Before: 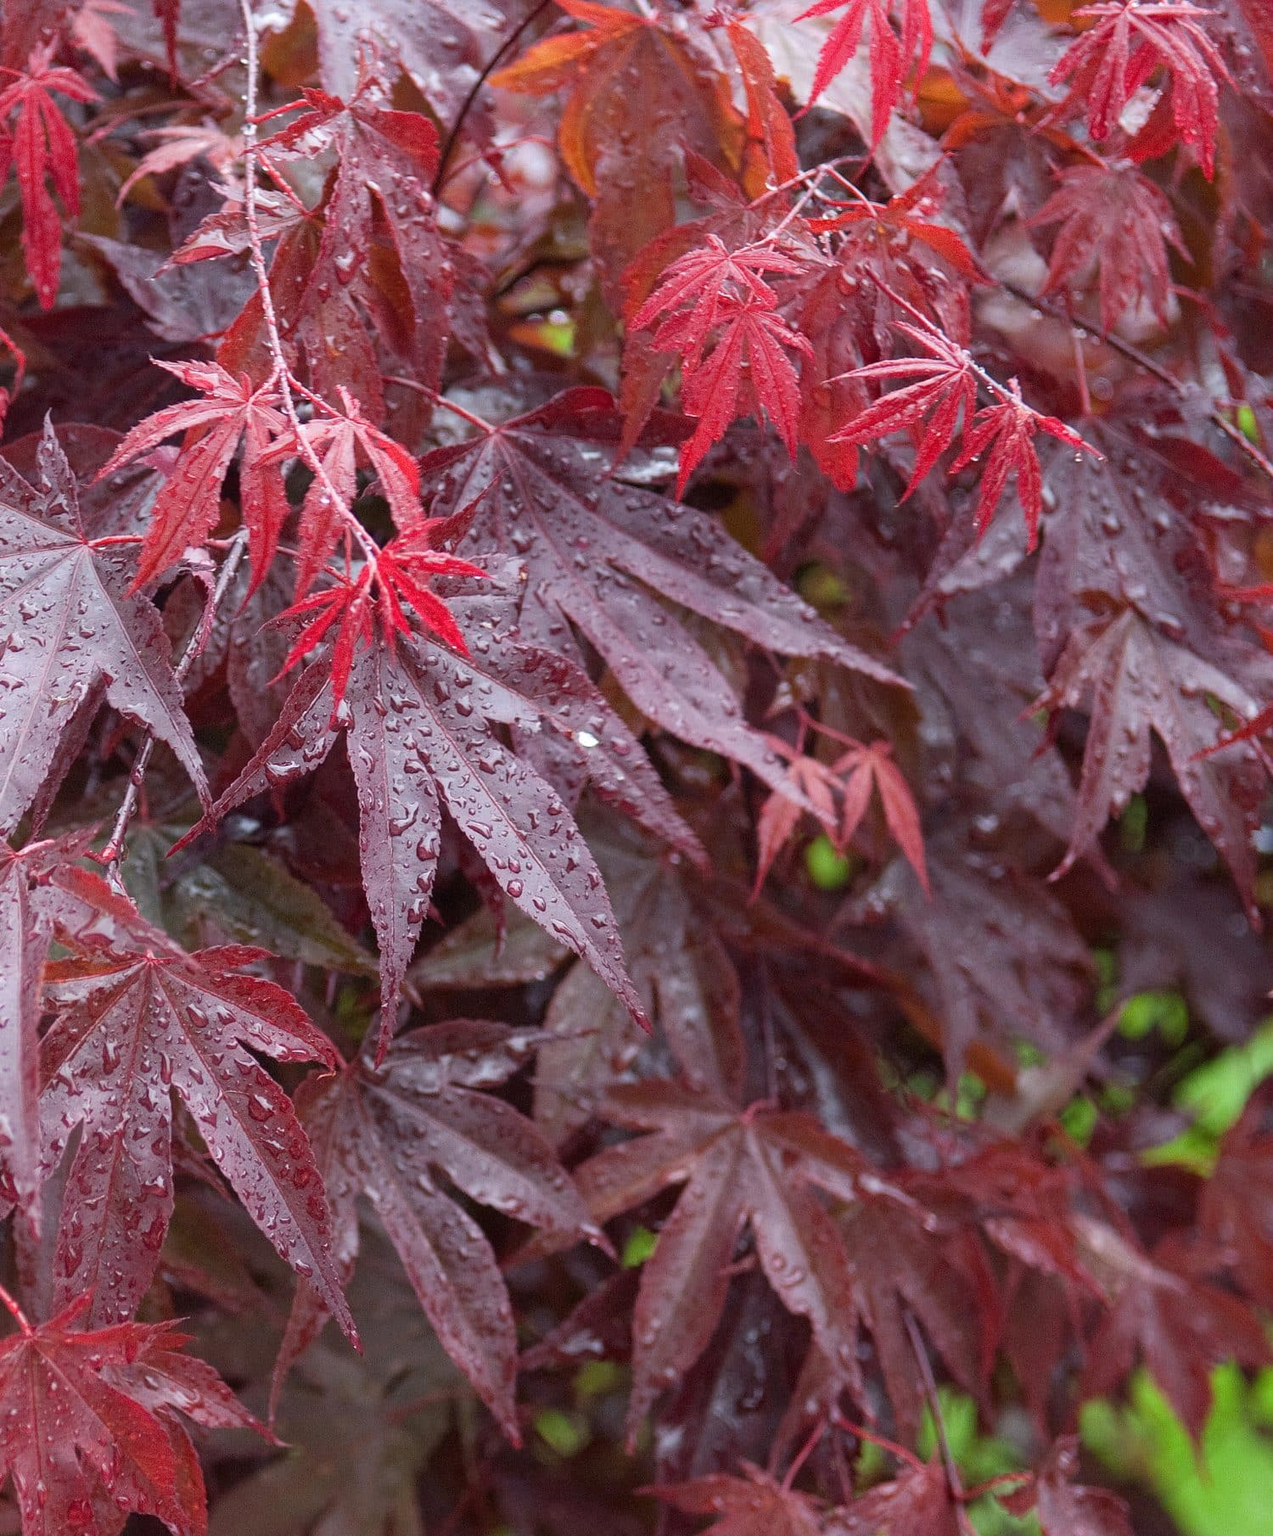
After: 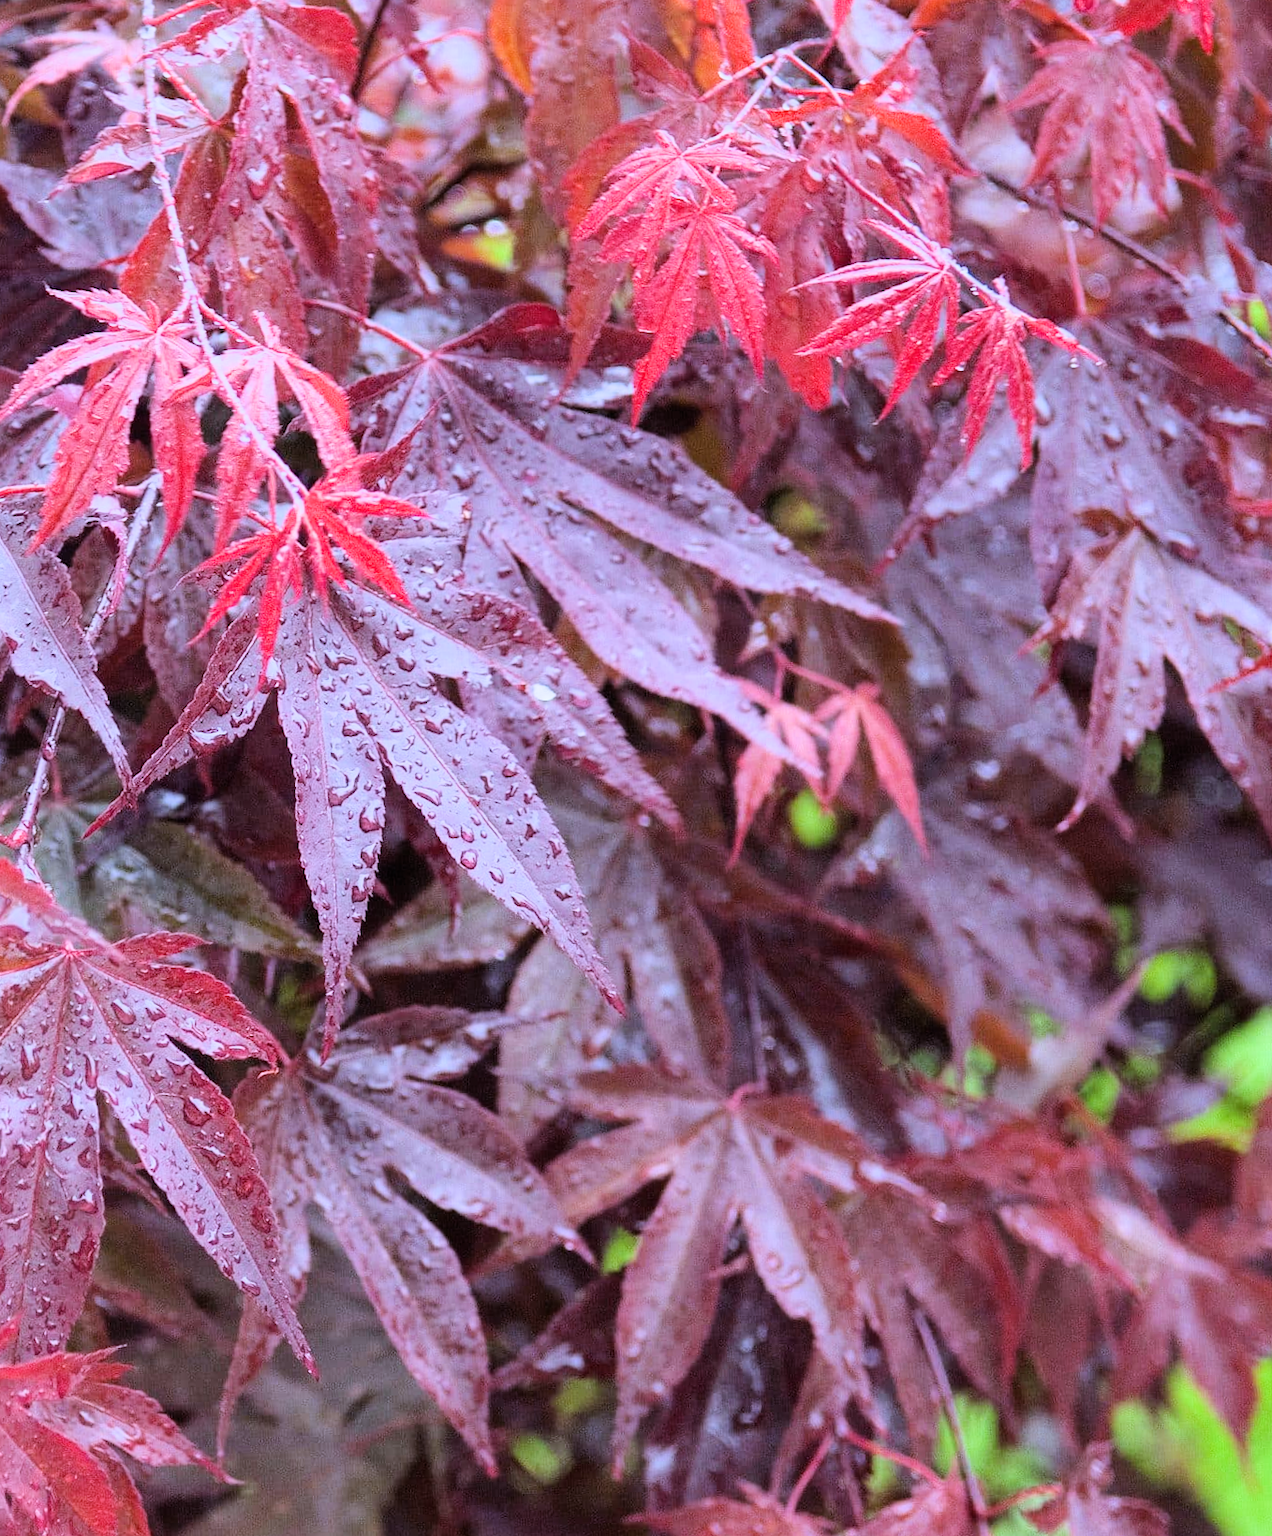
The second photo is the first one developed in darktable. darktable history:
exposure: black level correction 0, exposure 1.015 EV, compensate exposure bias true, compensate highlight preservation false
crop and rotate: angle 1.96°, left 5.673%, top 5.673%
tone equalizer: -8 EV -0.417 EV, -7 EV -0.389 EV, -6 EV -0.333 EV, -5 EV -0.222 EV, -3 EV 0.222 EV, -2 EV 0.333 EV, -1 EV 0.389 EV, +0 EV 0.417 EV, edges refinement/feathering 500, mask exposure compensation -1.57 EV, preserve details no
white balance: red 0.948, green 1.02, blue 1.176
filmic rgb: black relative exposure -7.82 EV, white relative exposure 4.29 EV, hardness 3.86, color science v6 (2022)
